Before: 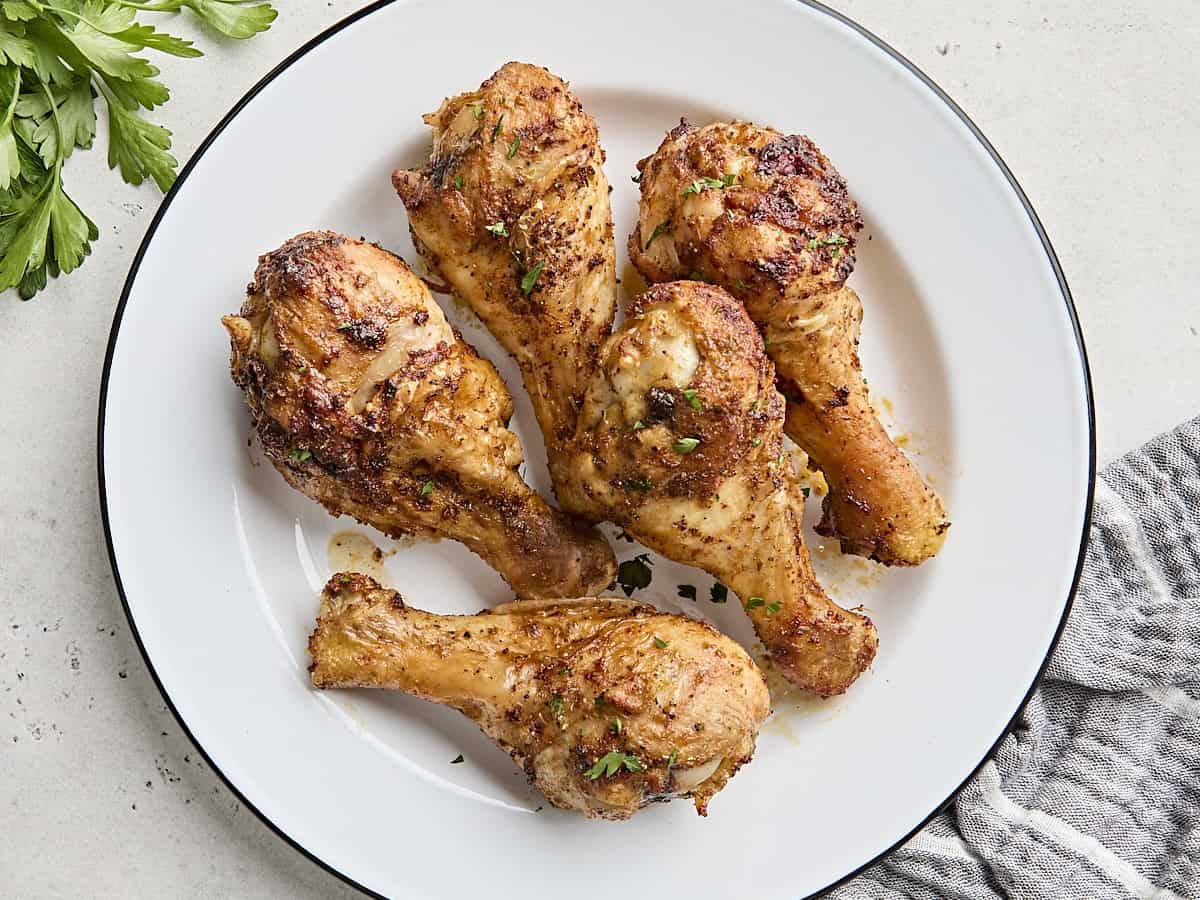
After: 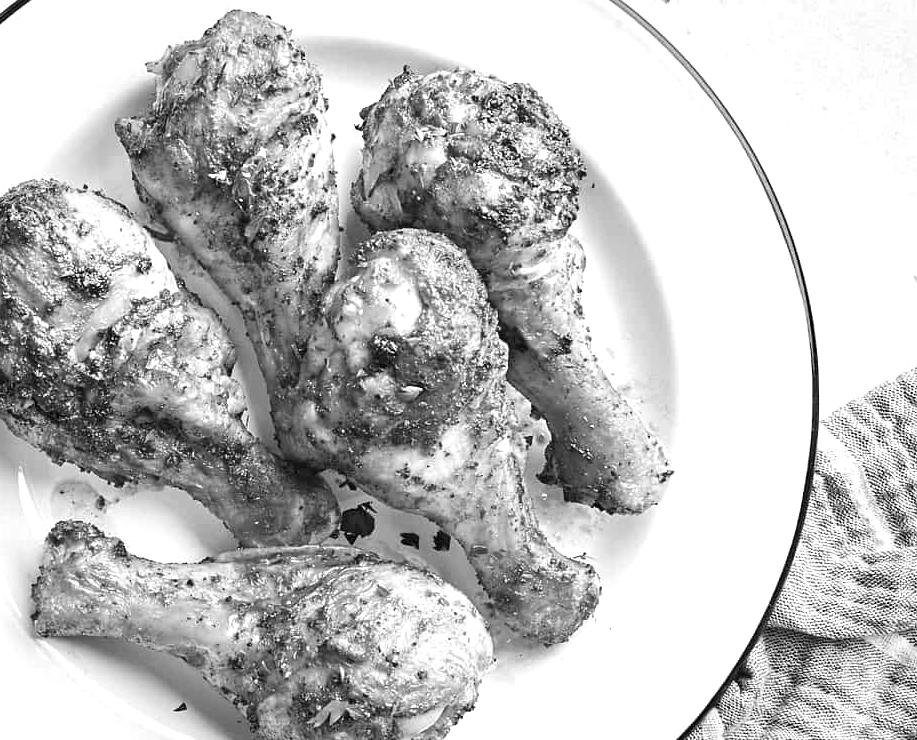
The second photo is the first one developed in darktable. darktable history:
crop: left 23.095%, top 5.827%, bottom 11.854%
exposure: exposure 0.77 EV, compensate highlight preservation false
vignetting: fall-off start 91%, fall-off radius 39.39%, brightness -0.182, saturation -0.3, width/height ratio 1.219, shape 1.3, dithering 8-bit output, unbound false
monochrome: a -35.87, b 49.73, size 1.7
